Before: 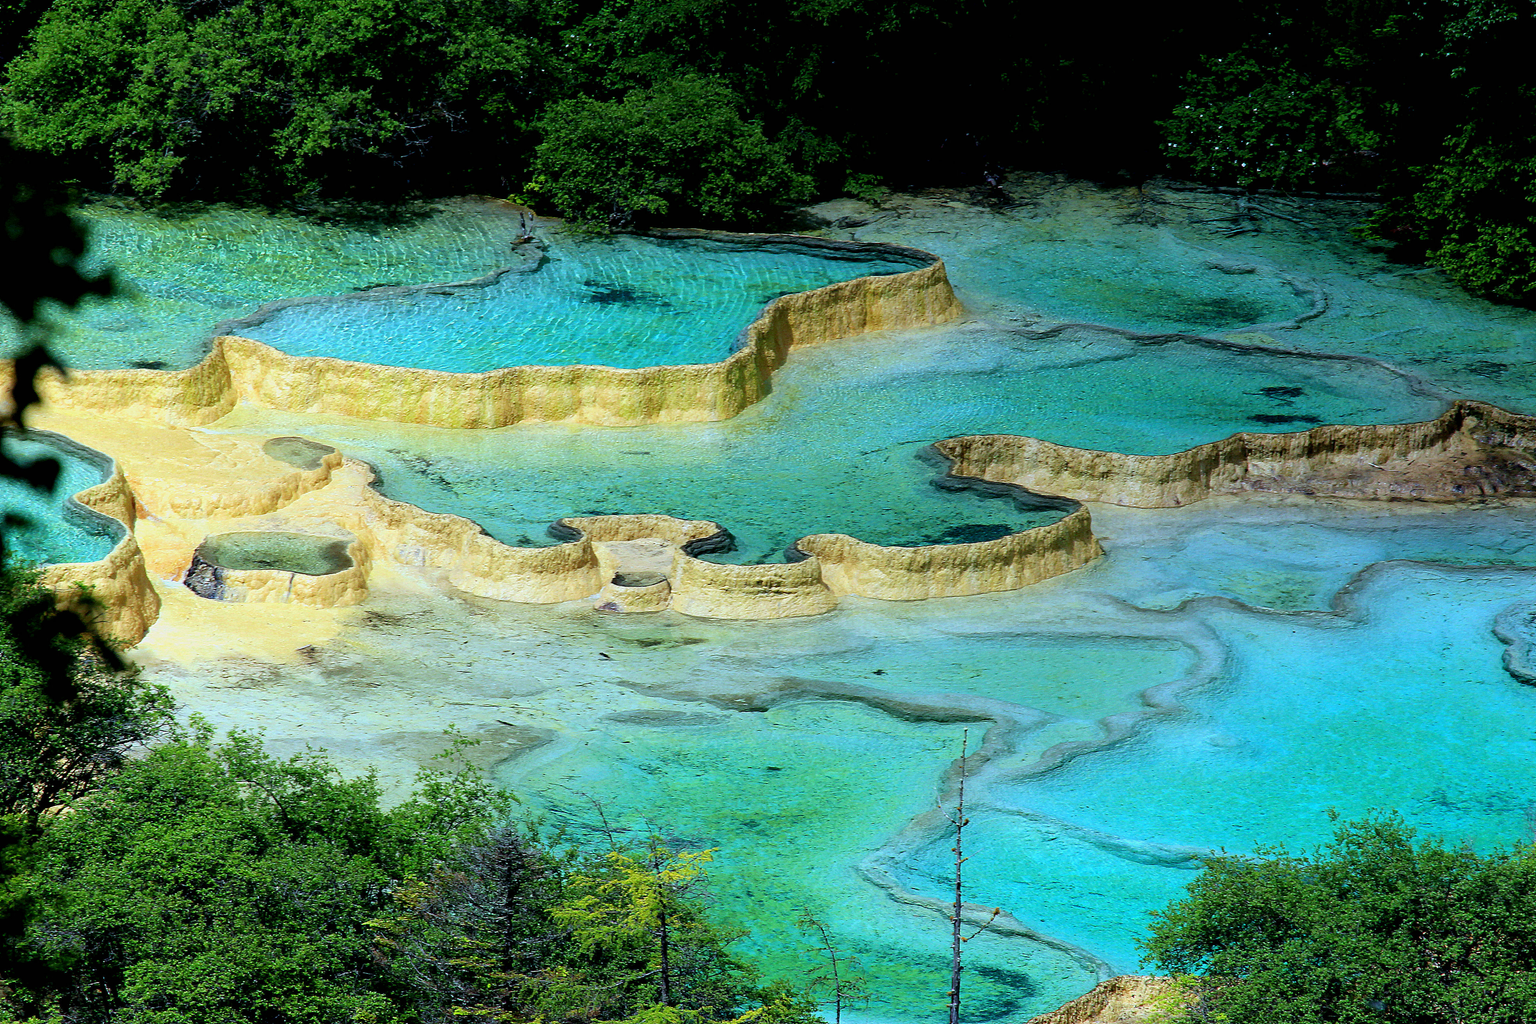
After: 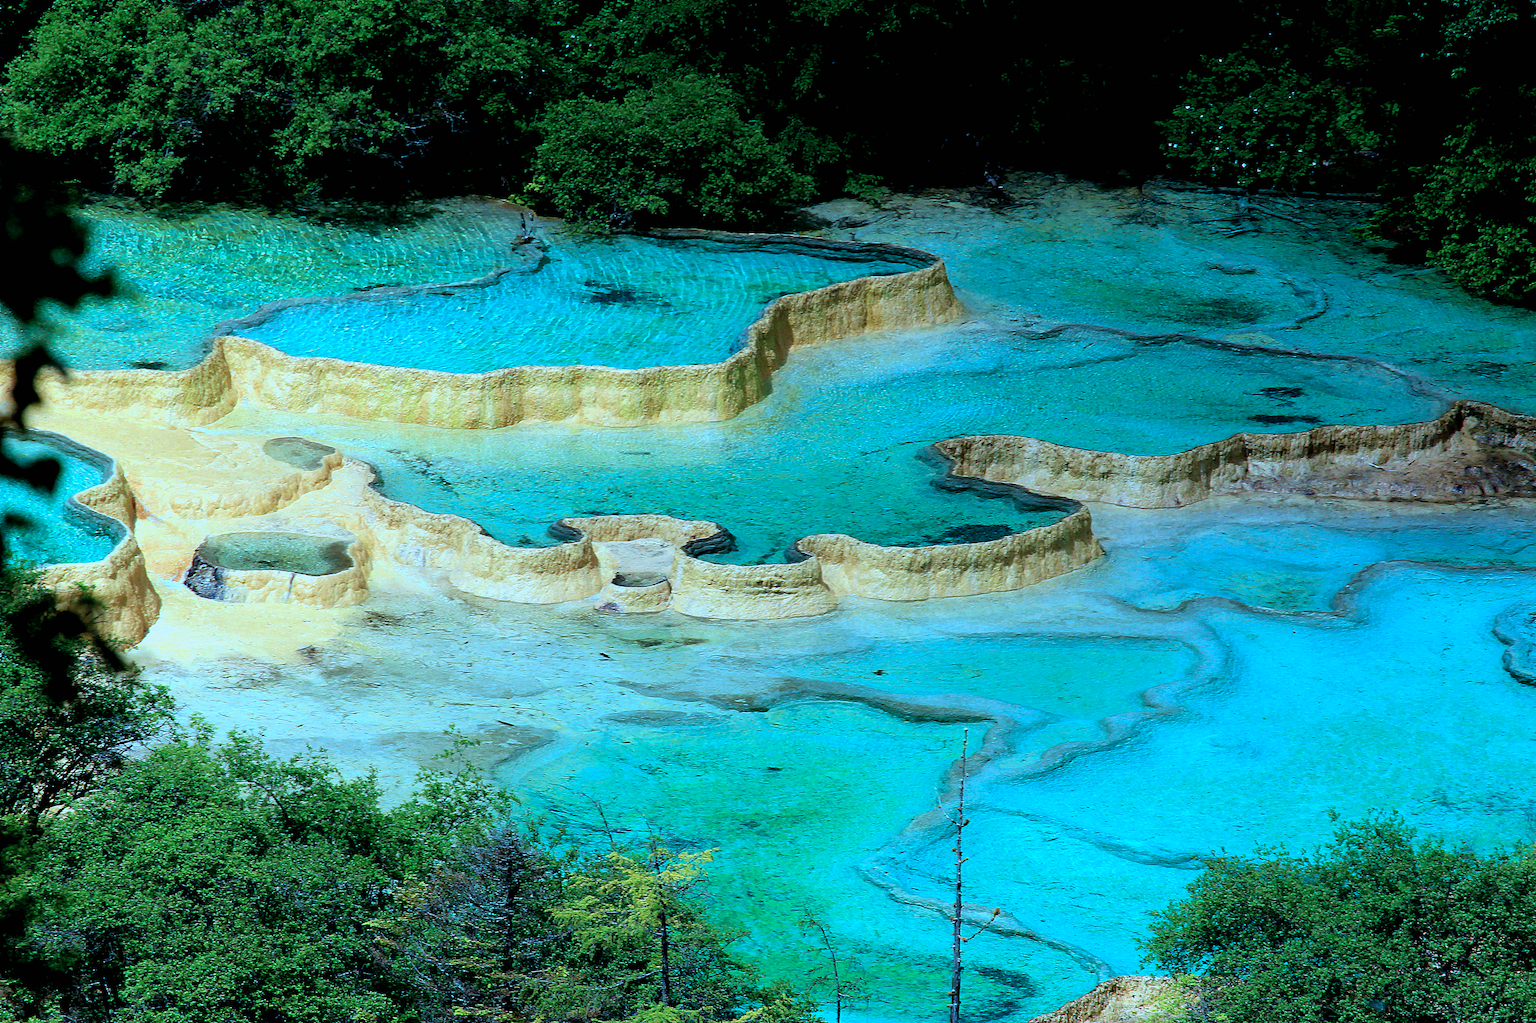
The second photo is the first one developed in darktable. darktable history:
color correction: highlights a* -8.89, highlights b* -23.78
